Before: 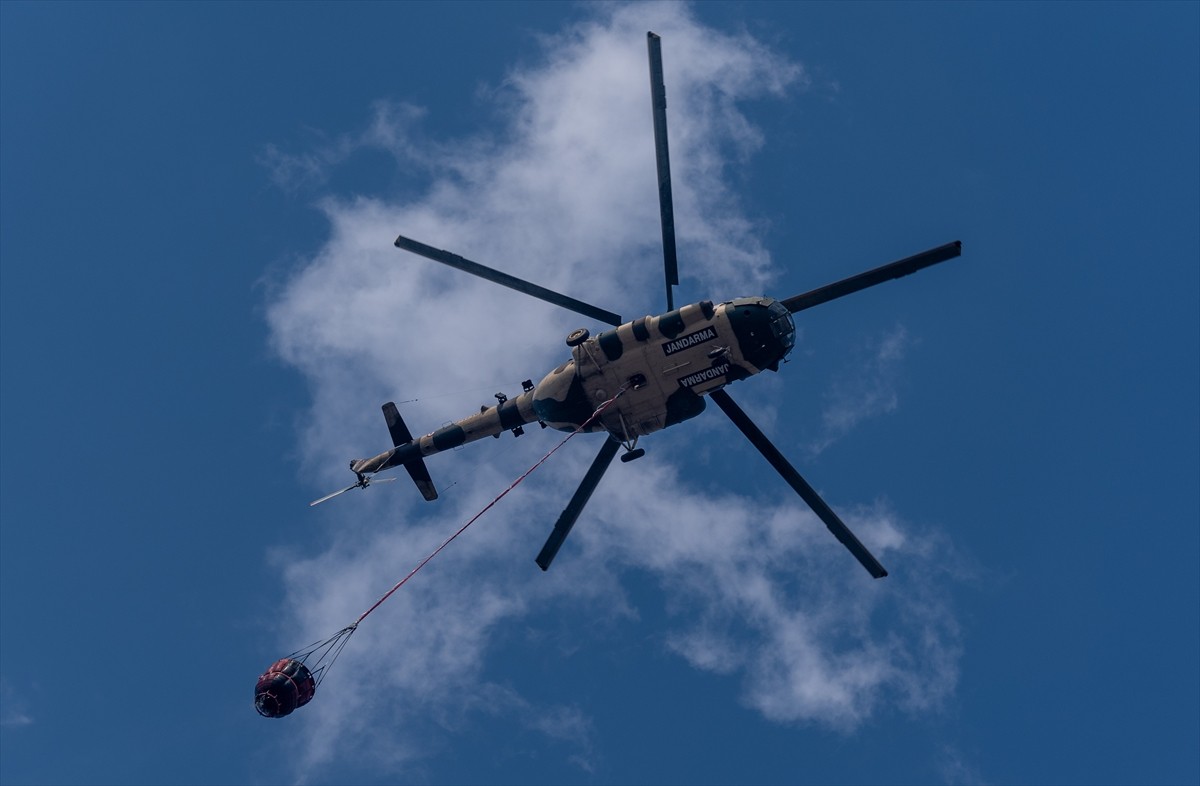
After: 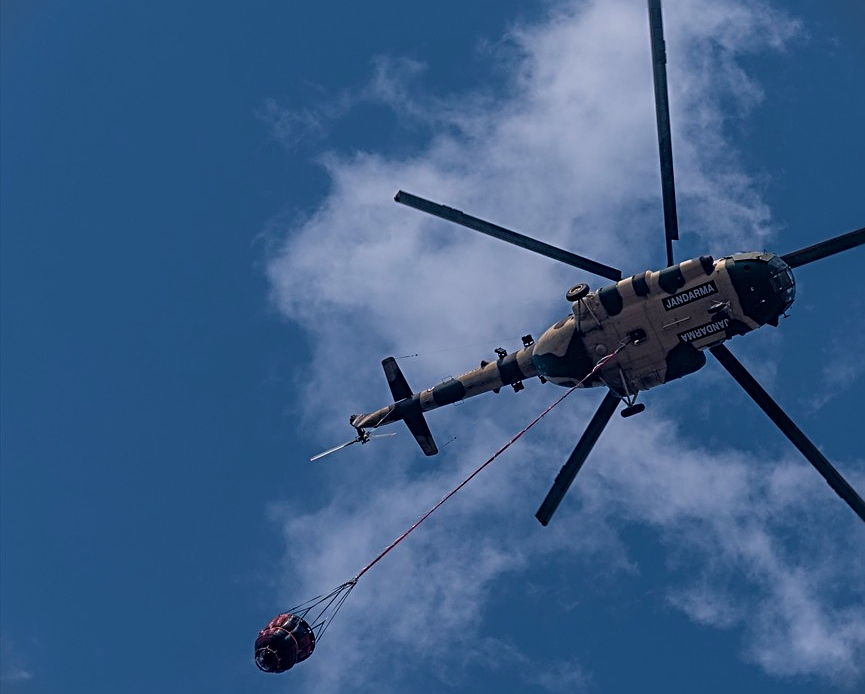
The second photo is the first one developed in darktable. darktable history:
sharpen: radius 3.1
velvia: strength 27.13%
crop: top 5.792%, right 27.853%, bottom 5.791%
vignetting: fall-off start 116.31%, fall-off radius 58.83%, brightness -0.531, saturation -0.511, unbound false
